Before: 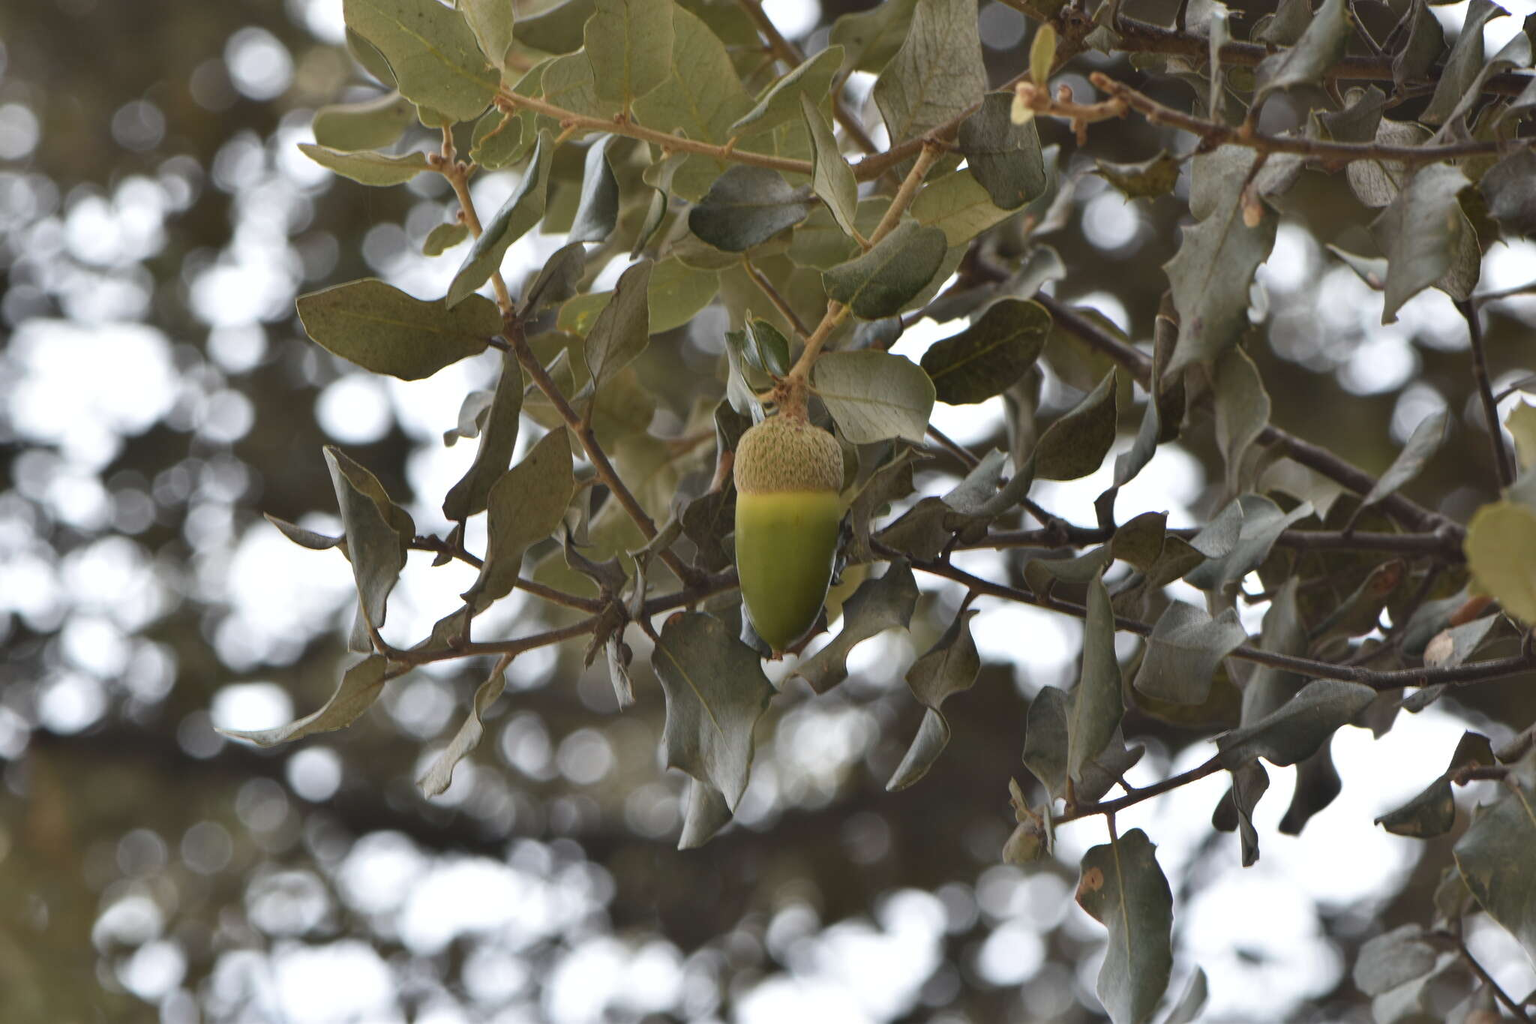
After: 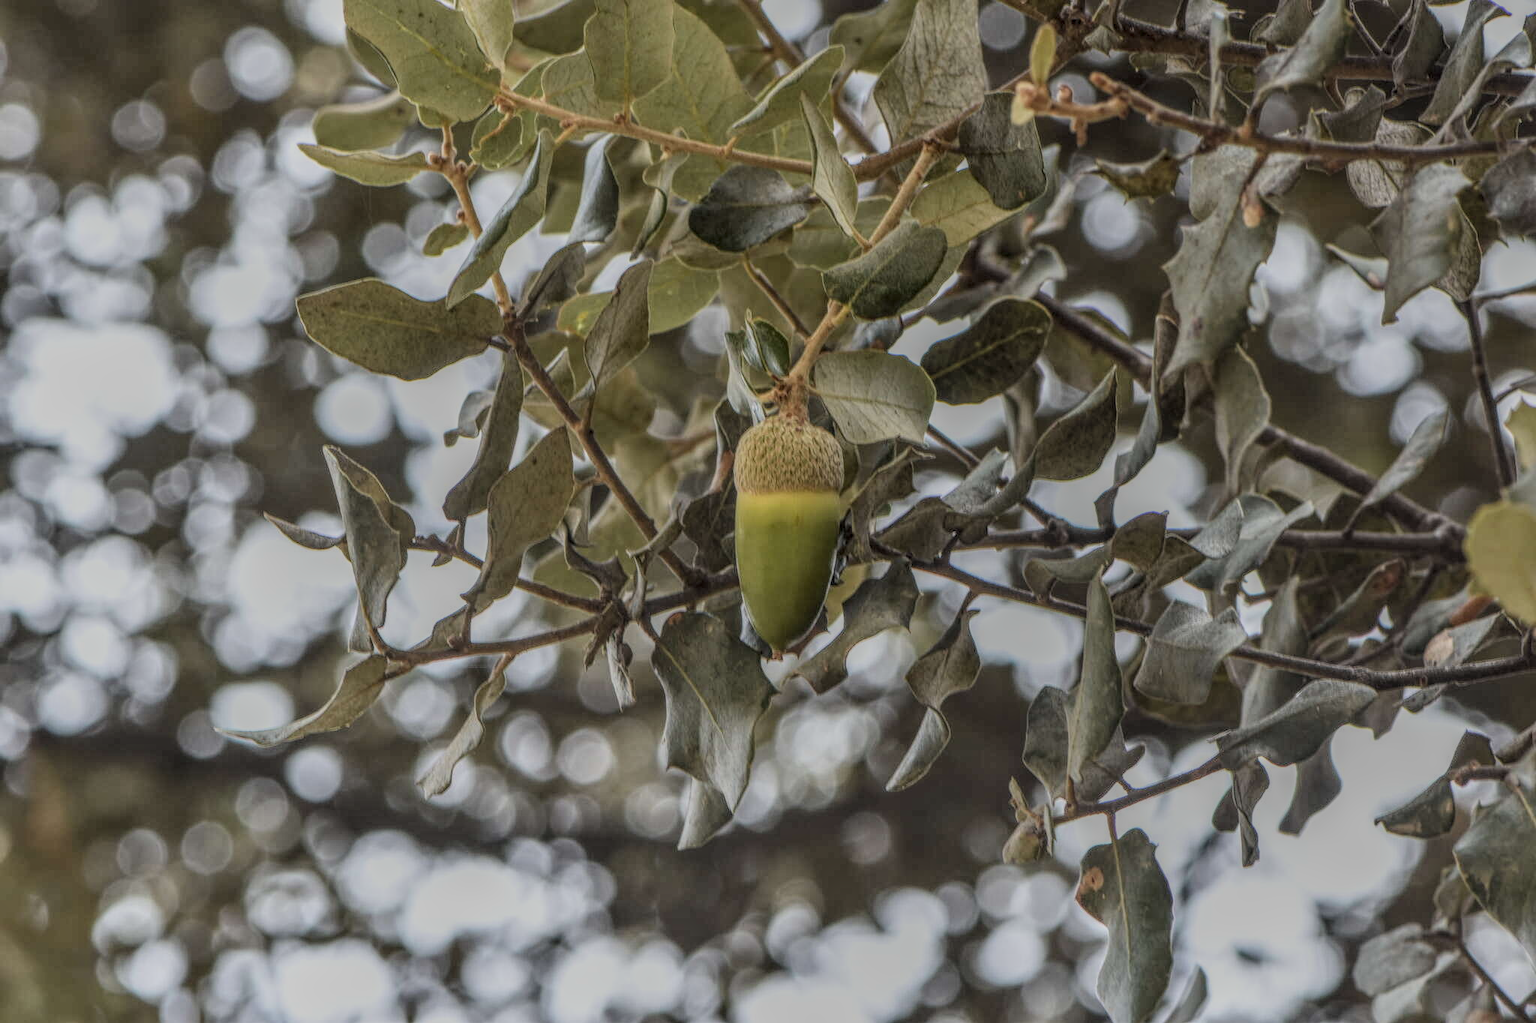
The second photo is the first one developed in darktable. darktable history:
filmic rgb: black relative exposure -7.65 EV, white relative exposure 4.56 EV, hardness 3.61, color science v6 (2022)
local contrast: highlights 0%, shadows 0%, detail 200%, midtone range 0.25
